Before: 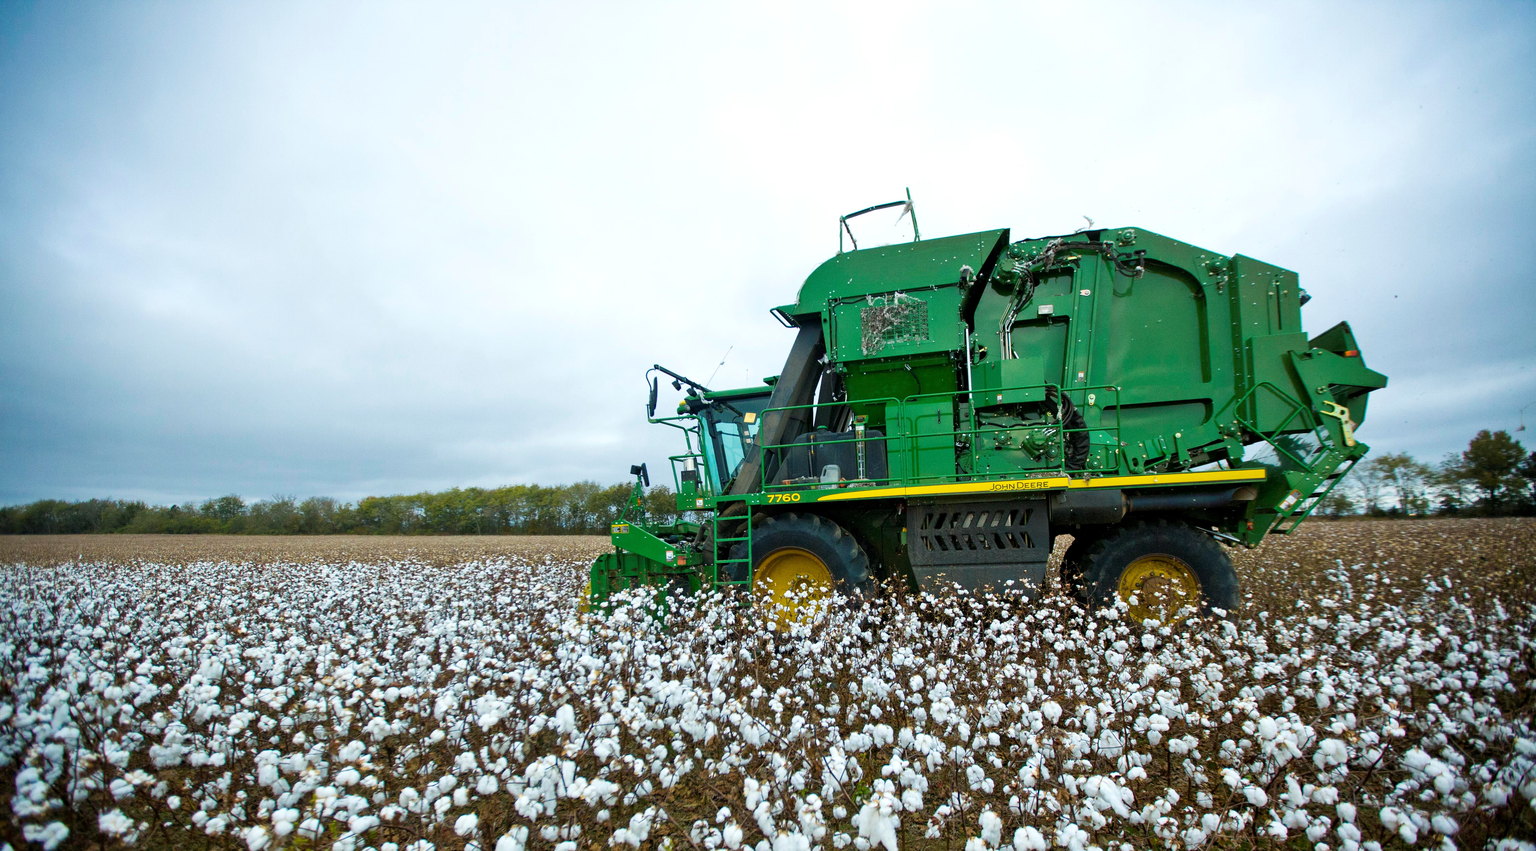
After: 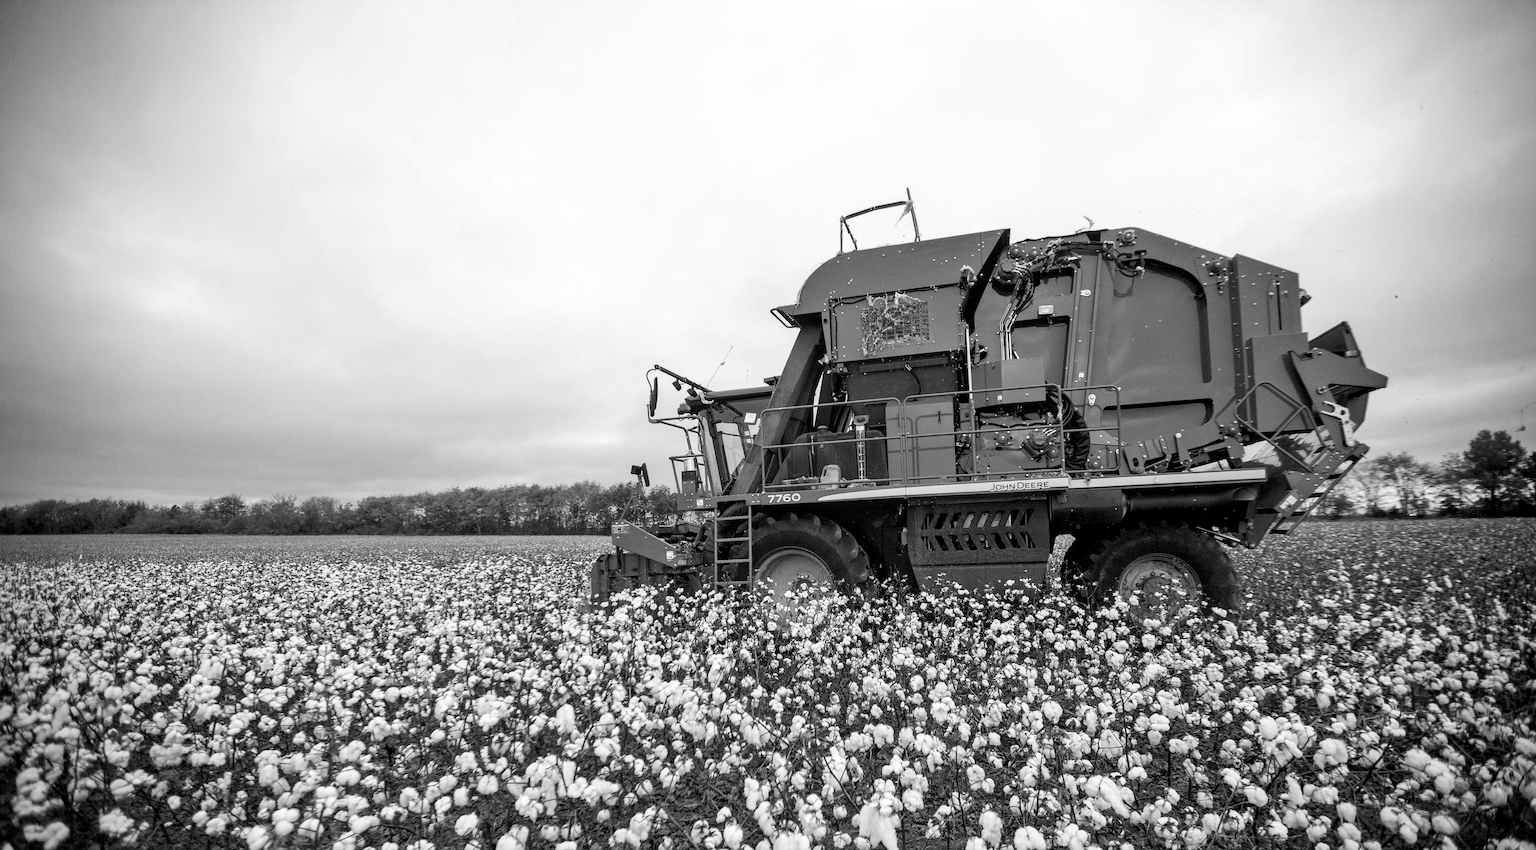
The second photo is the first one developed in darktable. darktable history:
monochrome: on, module defaults
sharpen: amount 0.2
local contrast: on, module defaults
vignetting: brightness -0.233, saturation 0.141
